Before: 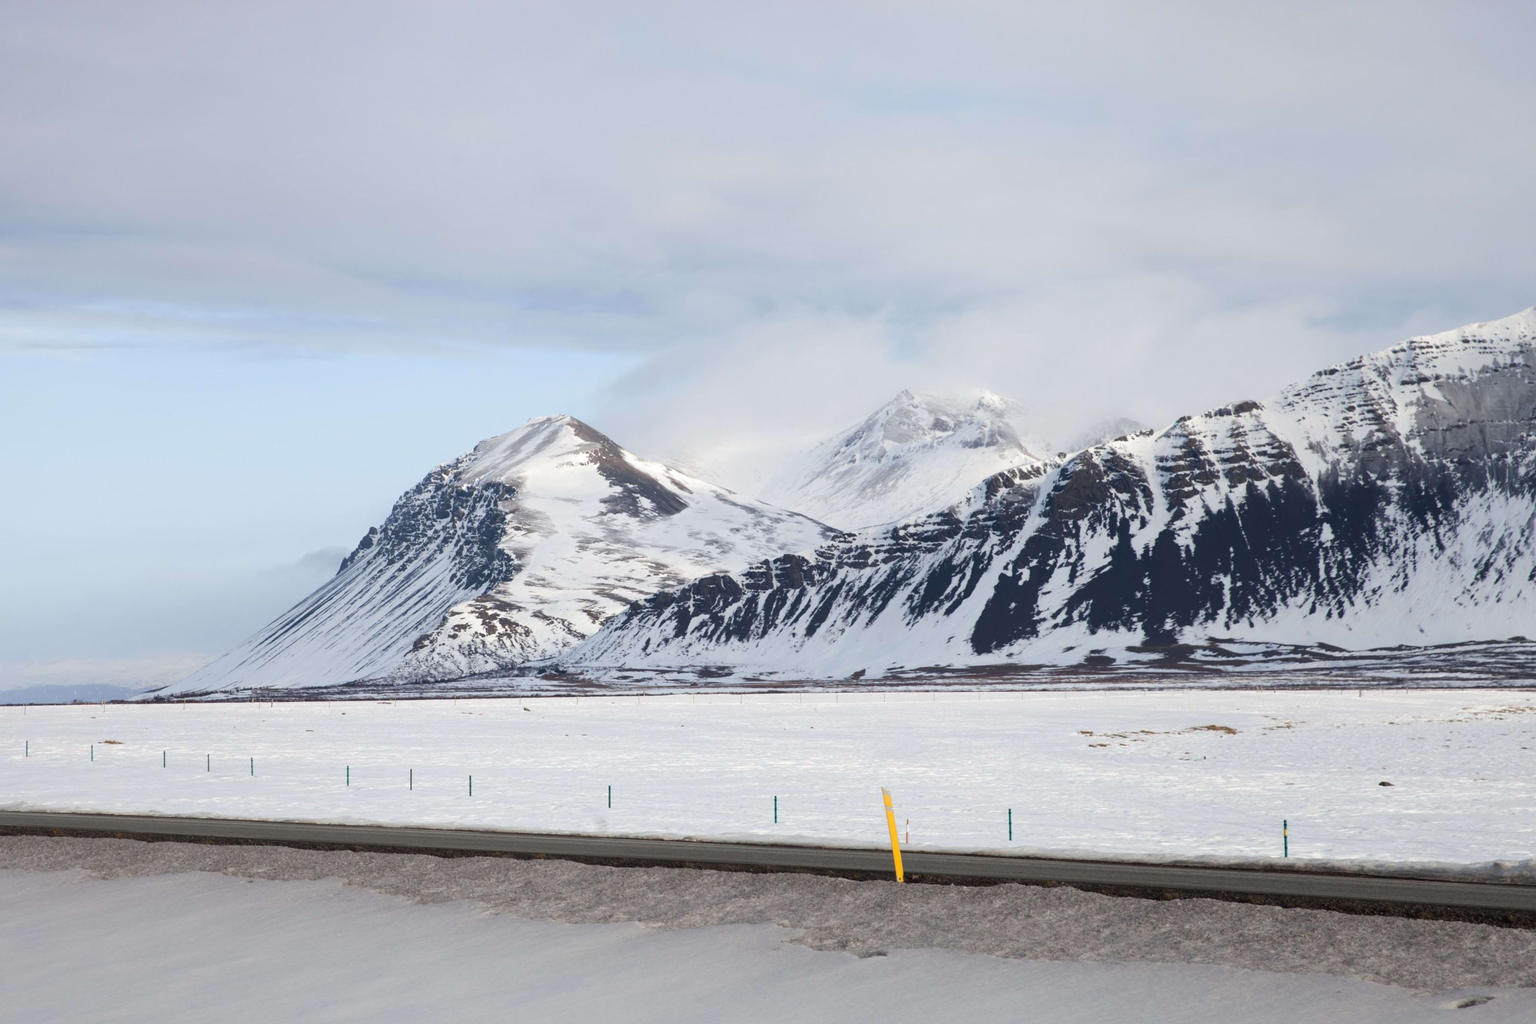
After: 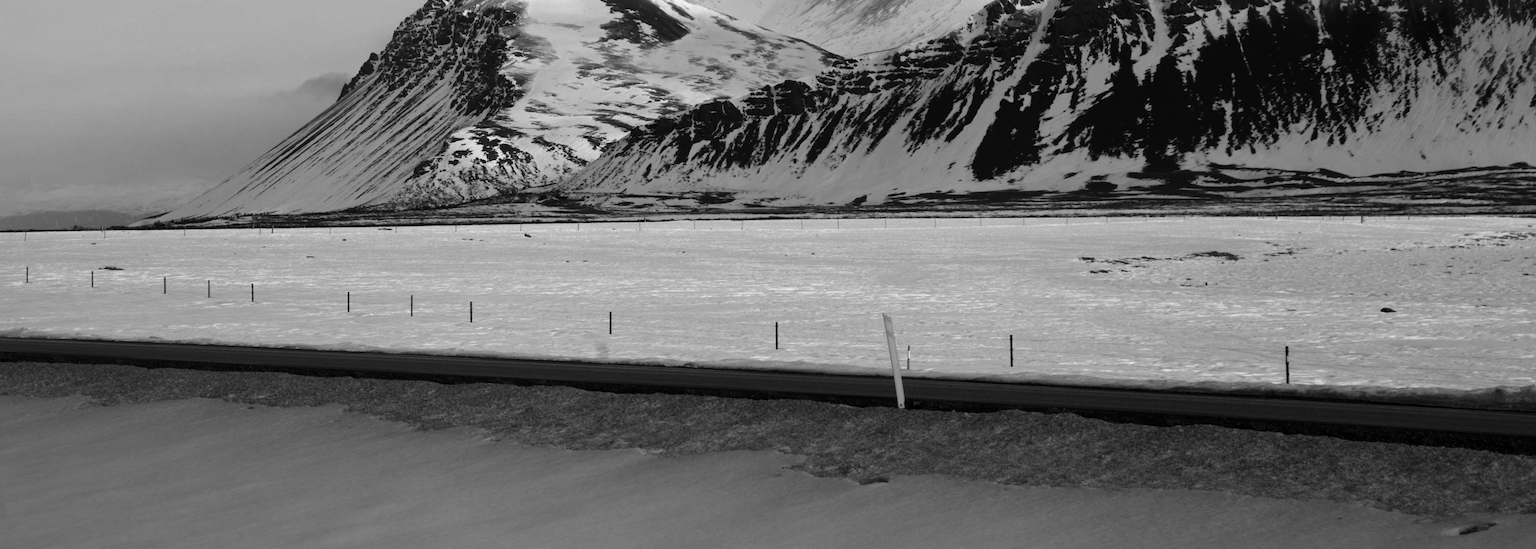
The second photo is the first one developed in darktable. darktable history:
crop and rotate: top 46.333%, right 0.08%
contrast brightness saturation: contrast -0.033, brightness -0.594, saturation -0.992
shadows and highlights: shadows 25.96, highlights -24.9
